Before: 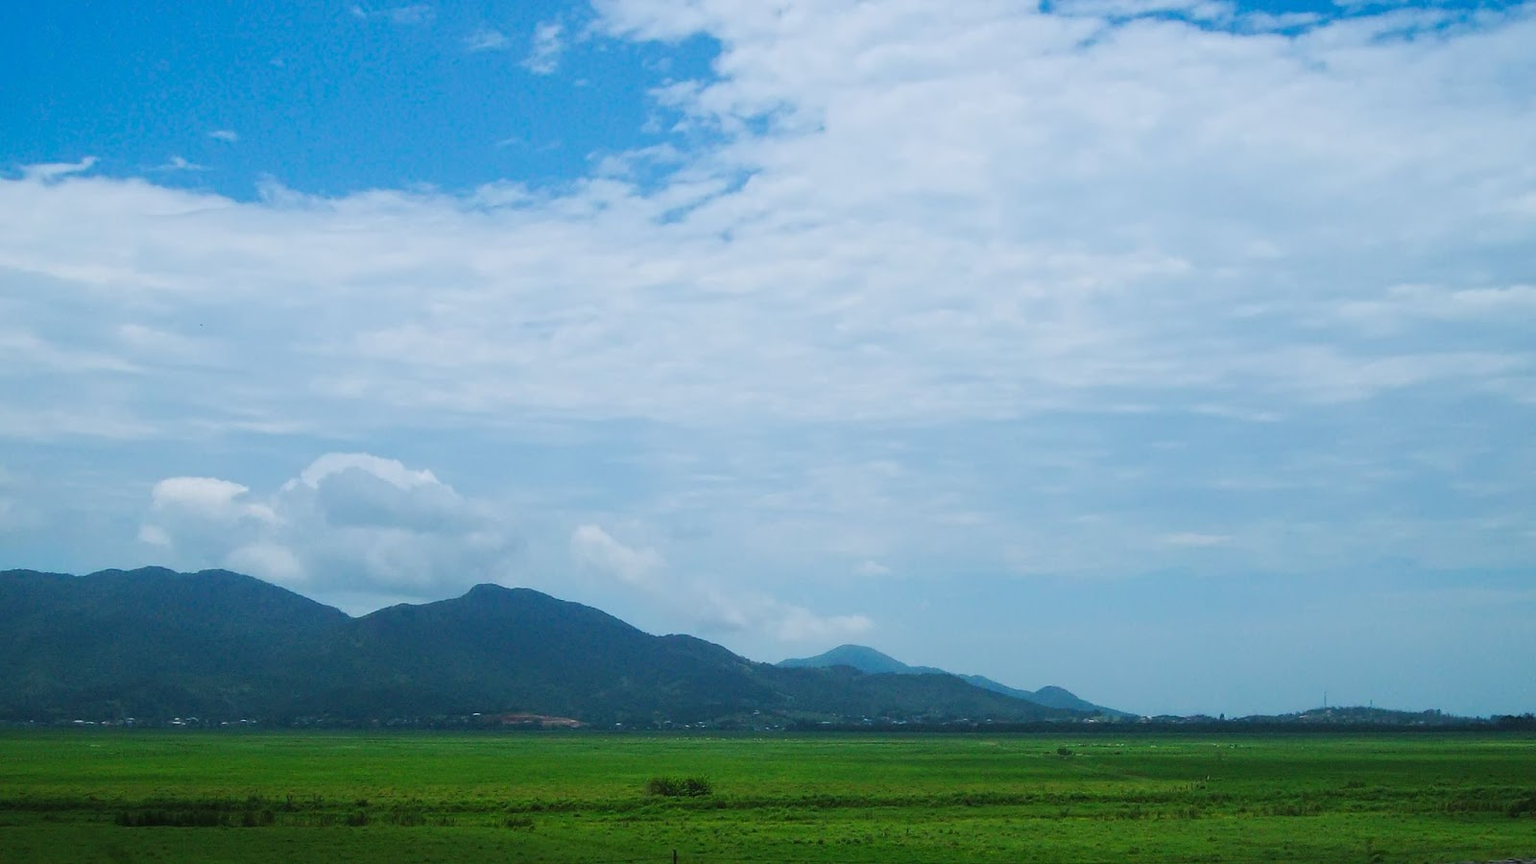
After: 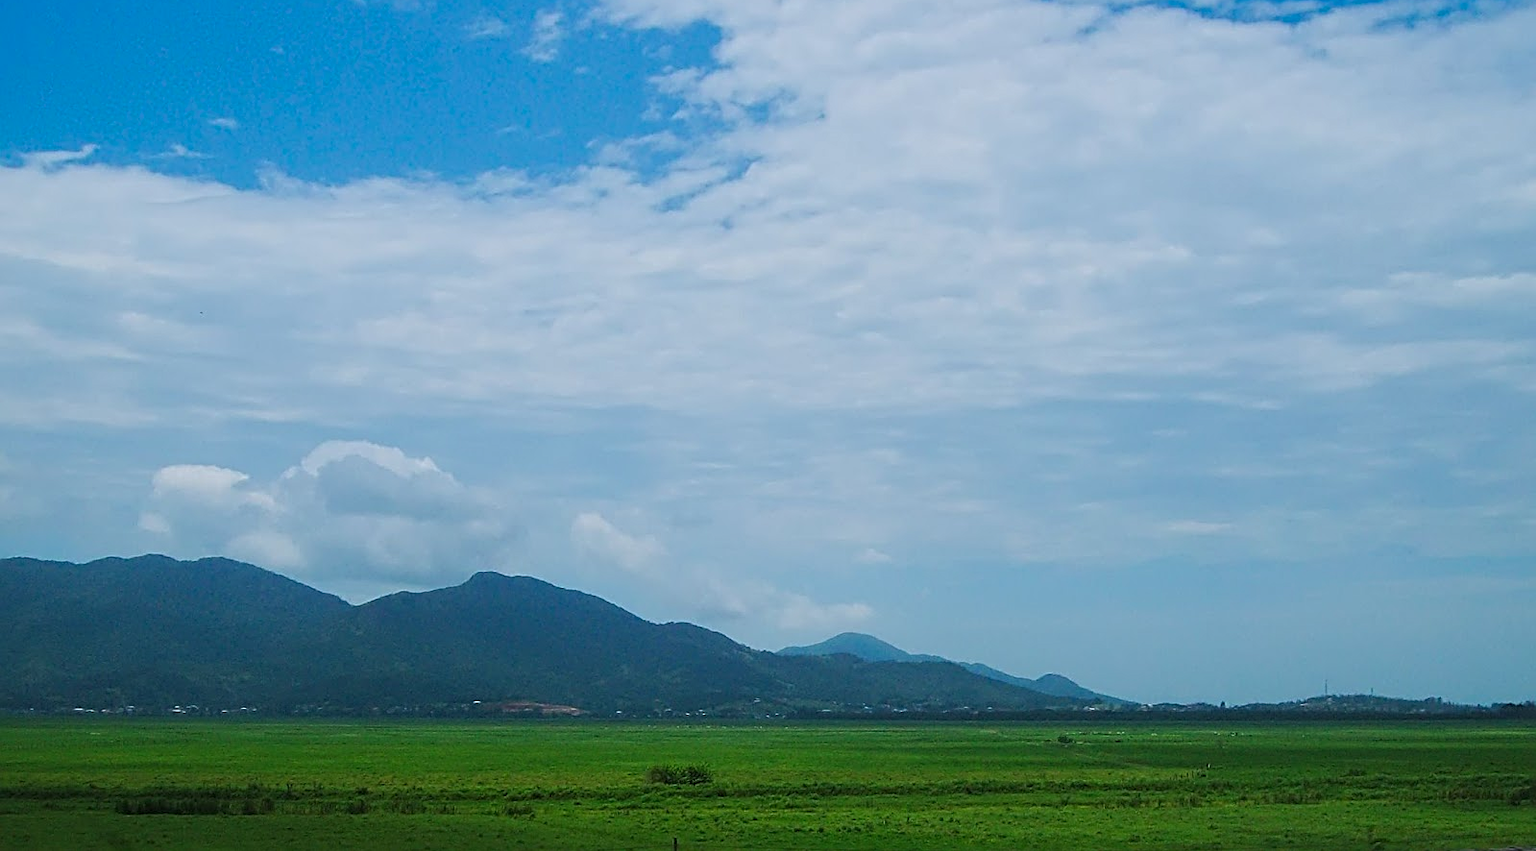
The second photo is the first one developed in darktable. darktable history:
sharpen: radius 2.539, amount 0.646
shadows and highlights: shadows 25.96, white point adjustment -3.13, highlights -29.68, shadows color adjustment 97.67%
crop: top 1.537%, right 0.041%
